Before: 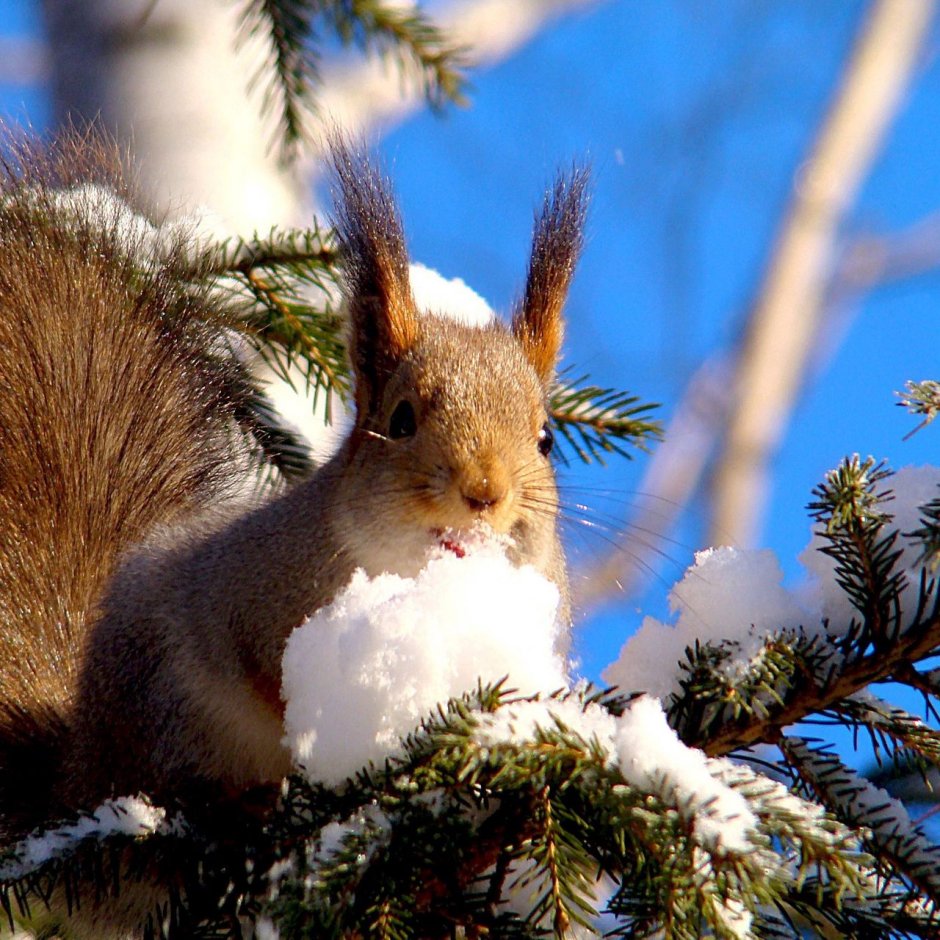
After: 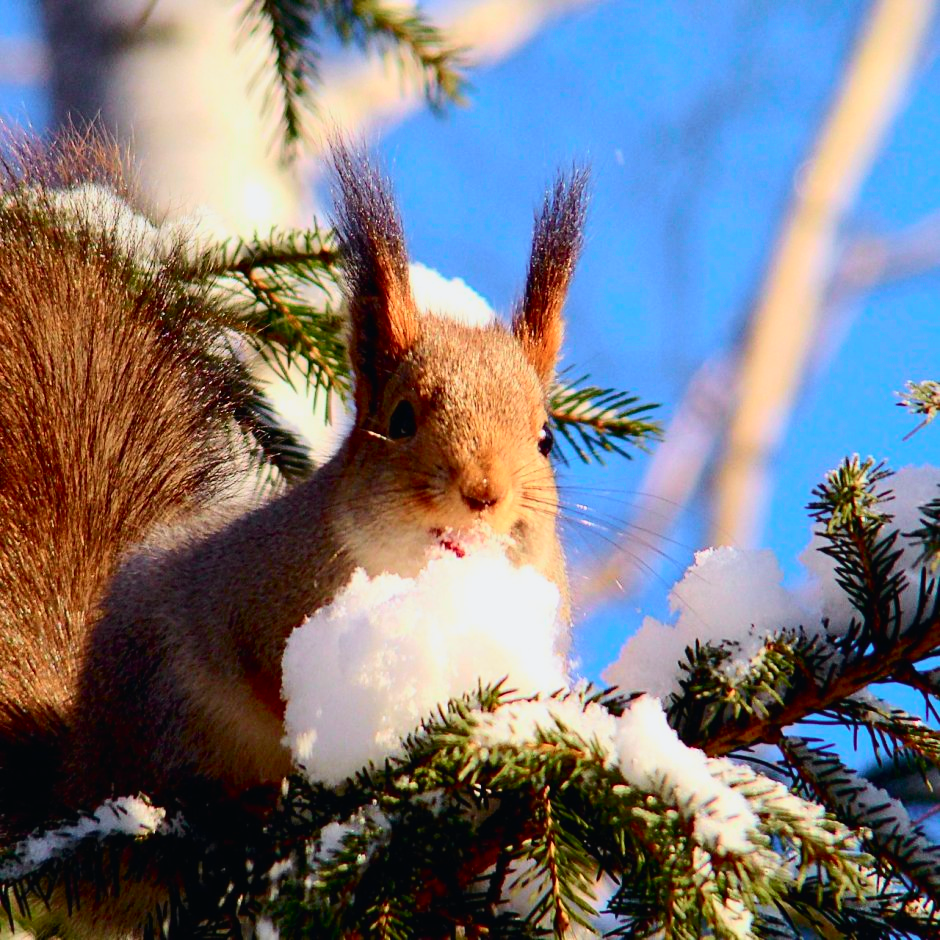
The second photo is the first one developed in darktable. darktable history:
tone curve: curves: ch0 [(0, 0.012) (0.052, 0.04) (0.107, 0.086) (0.276, 0.265) (0.461, 0.531) (0.718, 0.79) (0.921, 0.909) (0.999, 0.951)]; ch1 [(0, 0) (0.339, 0.298) (0.402, 0.363) (0.444, 0.415) (0.485, 0.469) (0.494, 0.493) (0.504, 0.501) (0.525, 0.534) (0.555, 0.587) (0.594, 0.647) (1, 1)]; ch2 [(0, 0) (0.48, 0.48) (0.504, 0.5) (0.535, 0.557) (0.581, 0.623) (0.649, 0.683) (0.824, 0.815) (1, 1)], color space Lab, independent channels, preserve colors none
